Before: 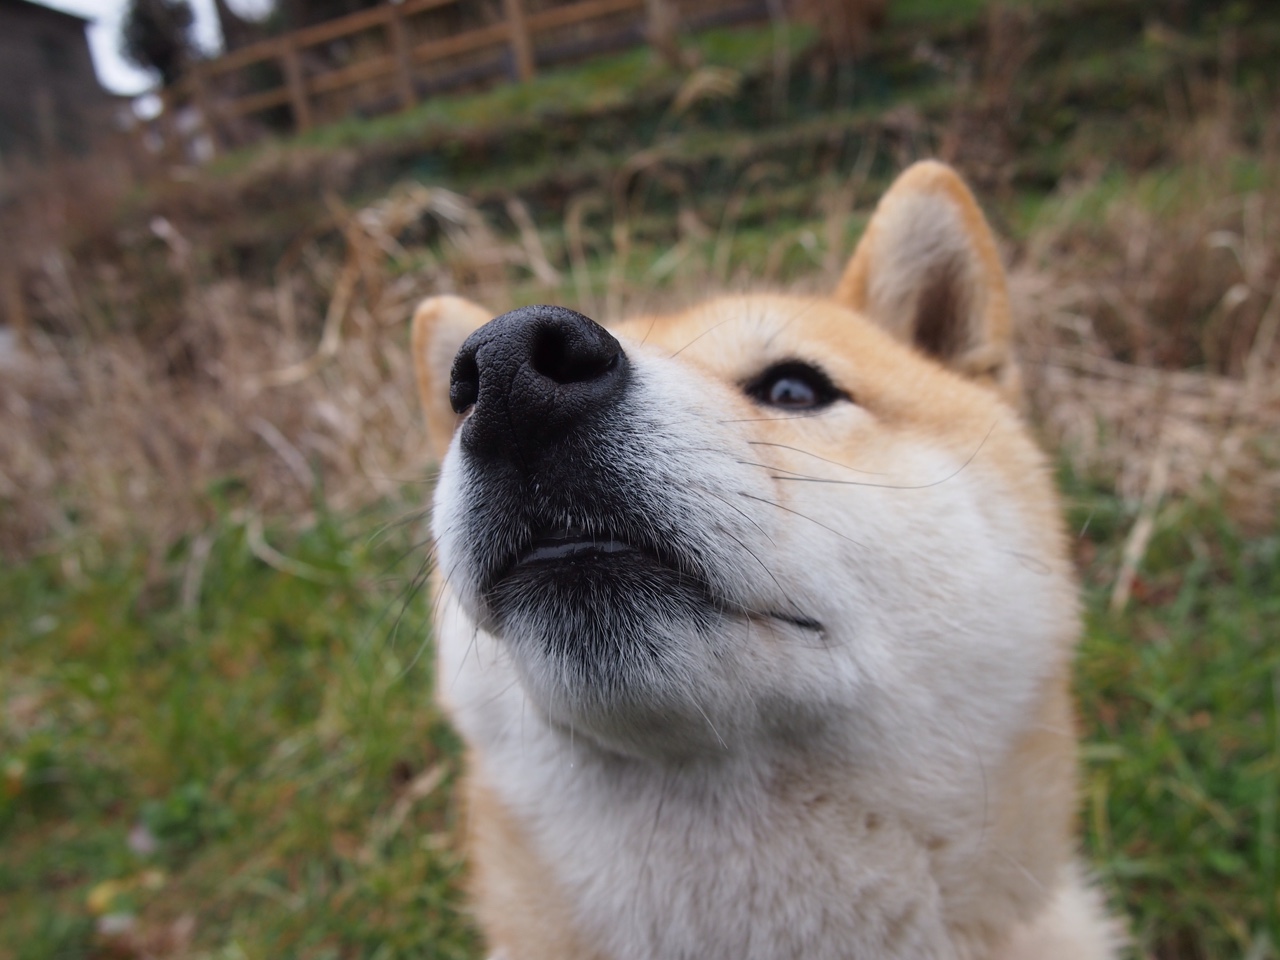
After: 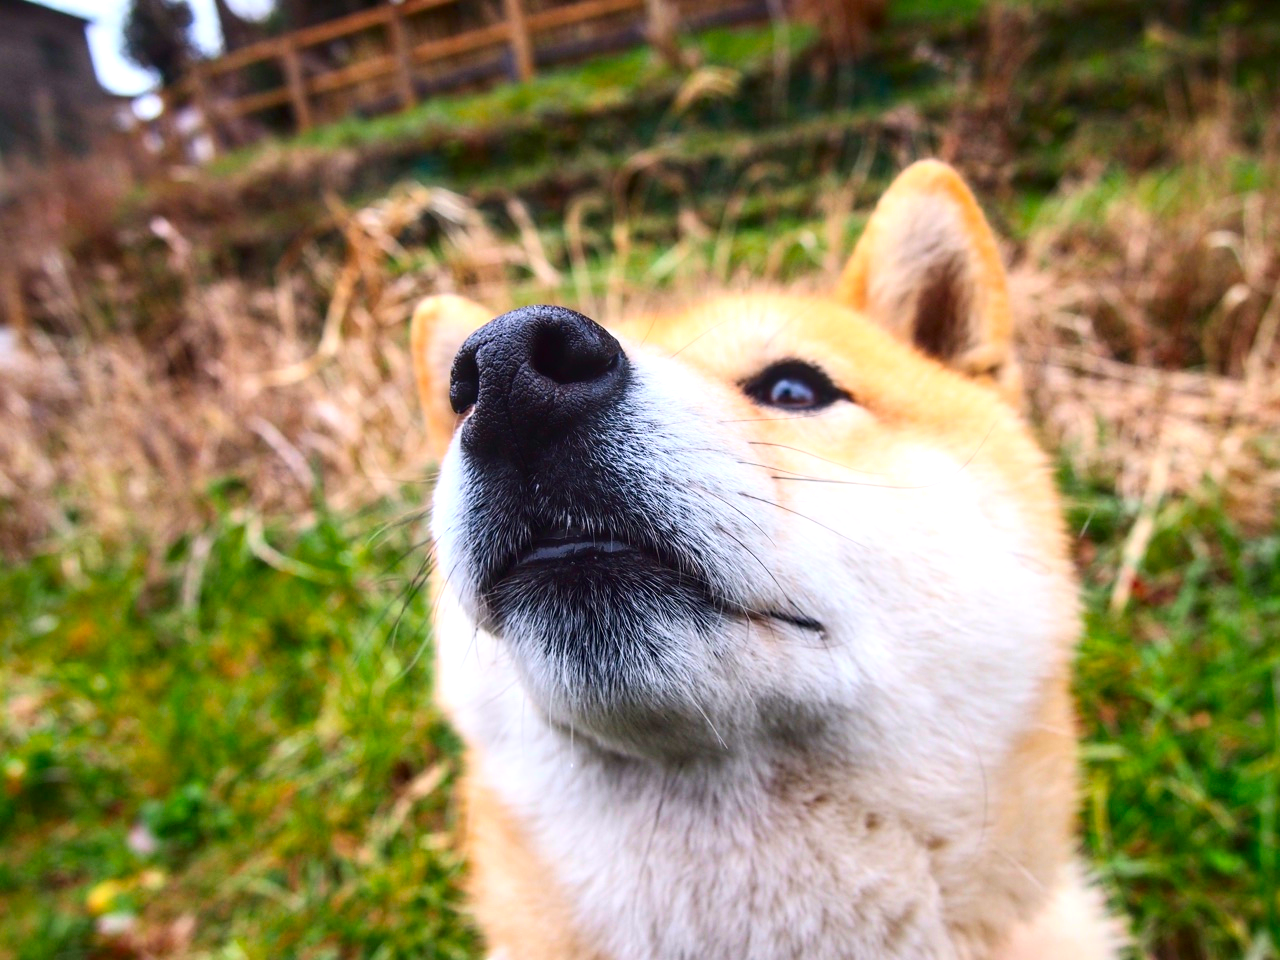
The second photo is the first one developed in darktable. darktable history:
local contrast: detail 130%
contrast brightness saturation: contrast 0.26, brightness 0.02, saturation 0.87
exposure: black level correction 0, exposure 0.7 EV, compensate exposure bias true, compensate highlight preservation false
